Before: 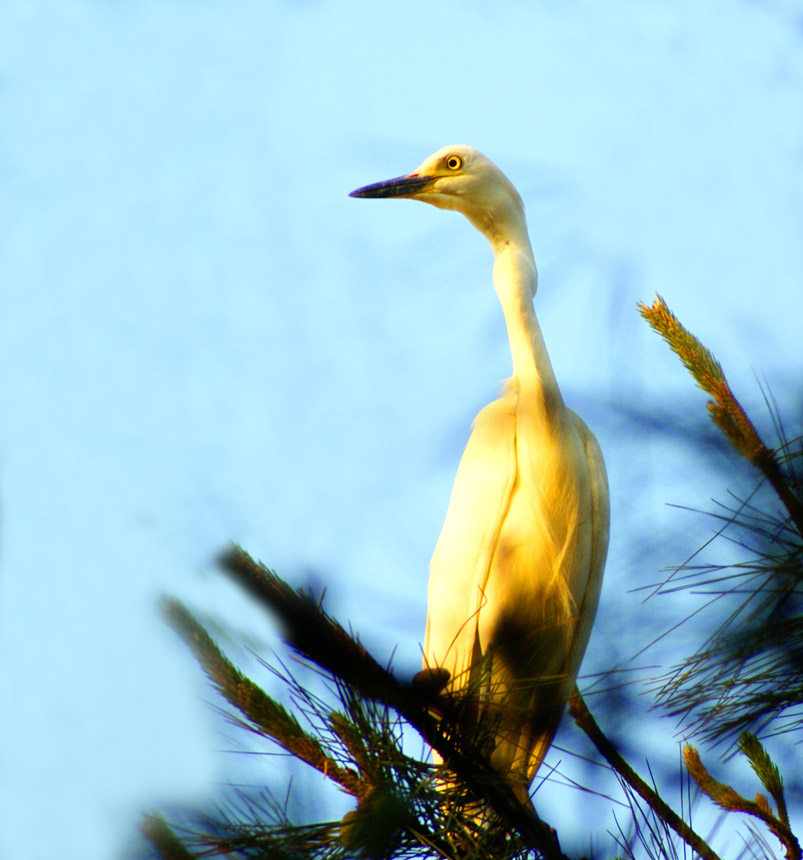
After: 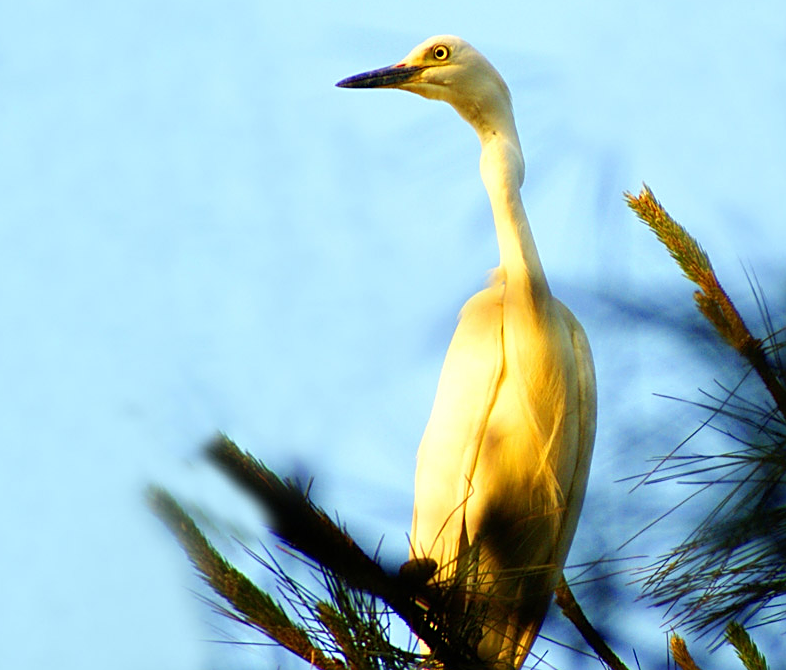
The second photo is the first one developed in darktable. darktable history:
sharpen: on, module defaults
crop and rotate: left 1.803%, top 12.879%, right 0.282%, bottom 9.183%
